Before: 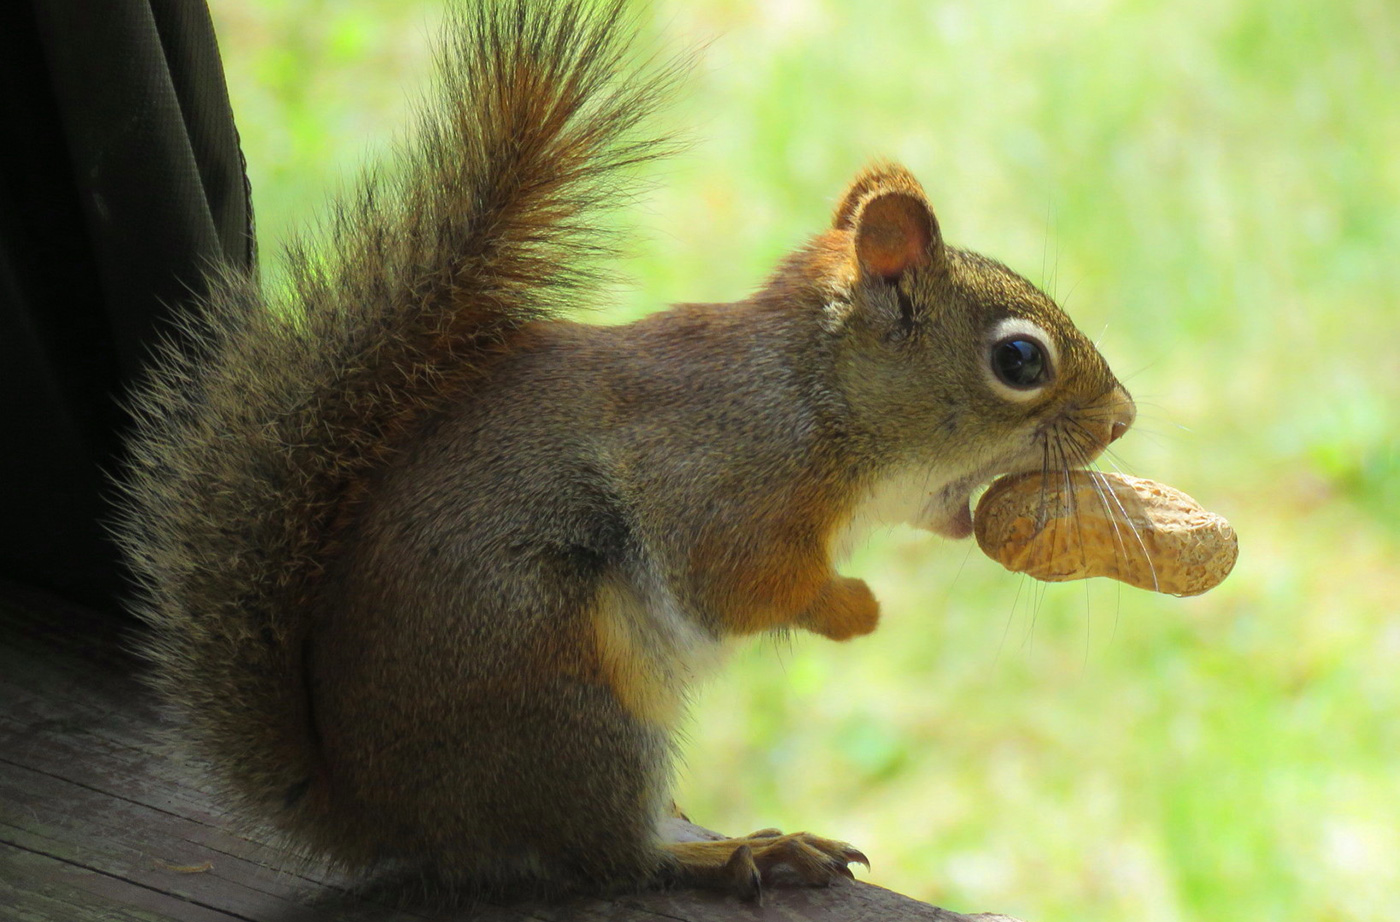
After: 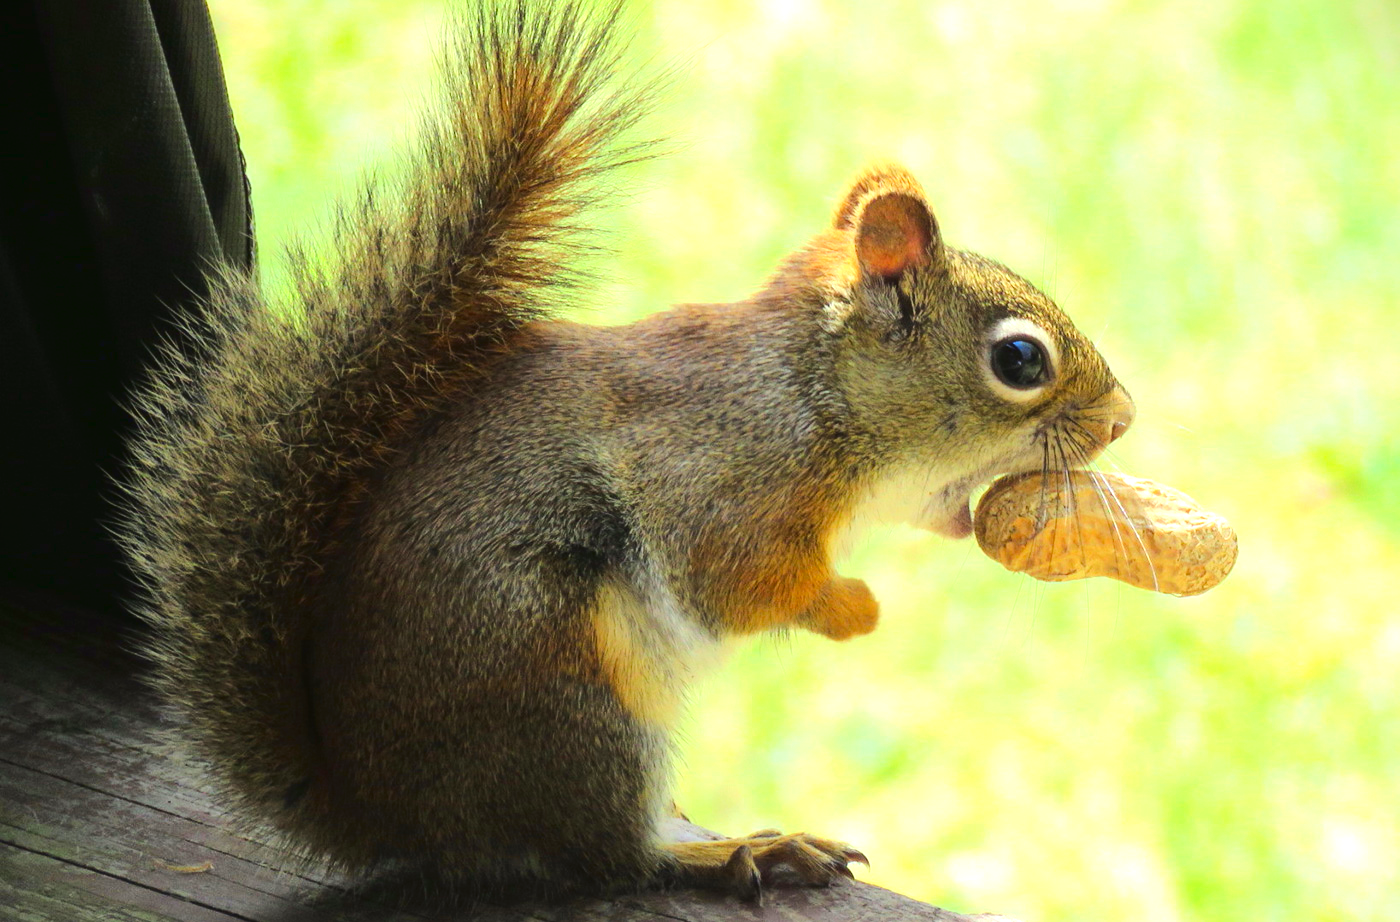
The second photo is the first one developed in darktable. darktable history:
vignetting: fall-off start 97.32%, fall-off radius 77.73%, brightness -0.594, saturation 0, width/height ratio 1.109
tone curve: curves: ch0 [(0, 0) (0.003, 0.035) (0.011, 0.035) (0.025, 0.035) (0.044, 0.046) (0.069, 0.063) (0.1, 0.084) (0.136, 0.123) (0.177, 0.174) (0.224, 0.232) (0.277, 0.304) (0.335, 0.387) (0.399, 0.476) (0.468, 0.566) (0.543, 0.639) (0.623, 0.714) (0.709, 0.776) (0.801, 0.851) (0.898, 0.921) (1, 1)], color space Lab, linked channels, preserve colors none
exposure: black level correction 0, exposure 0.69 EV, compensate exposure bias true, compensate highlight preservation false
contrast brightness saturation: contrast 0.148, brightness -0.008, saturation 0.097
